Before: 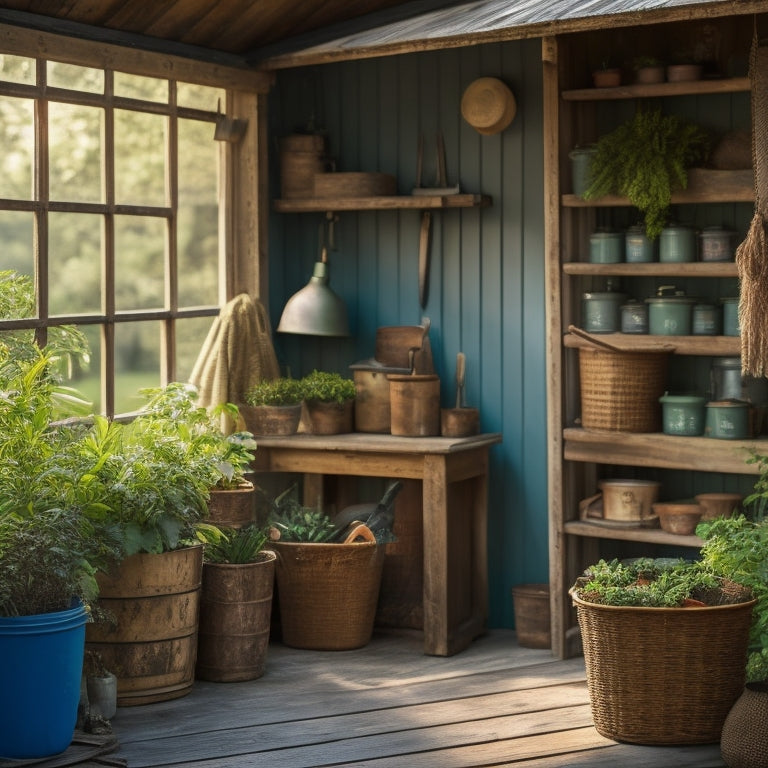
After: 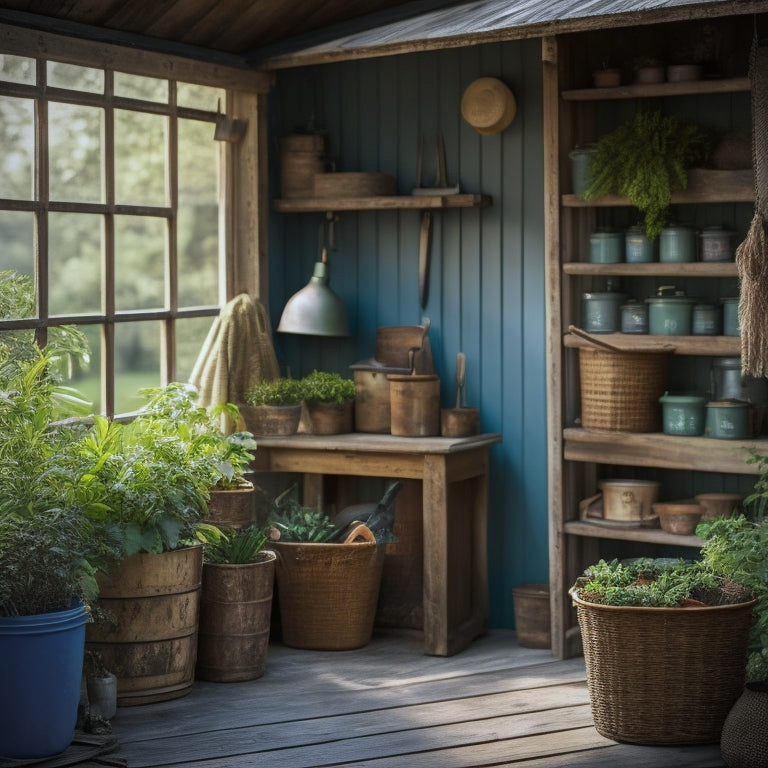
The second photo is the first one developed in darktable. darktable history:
vignetting: on, module defaults
white balance: red 0.931, blue 1.11
